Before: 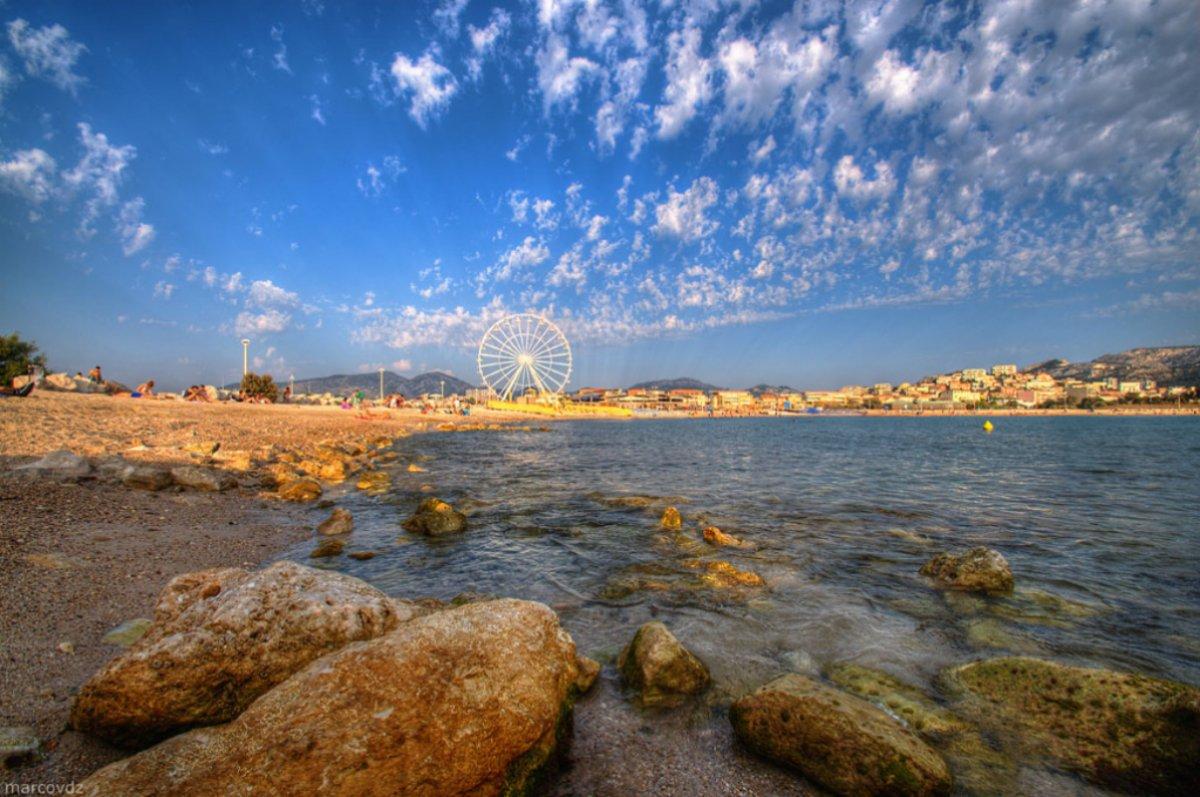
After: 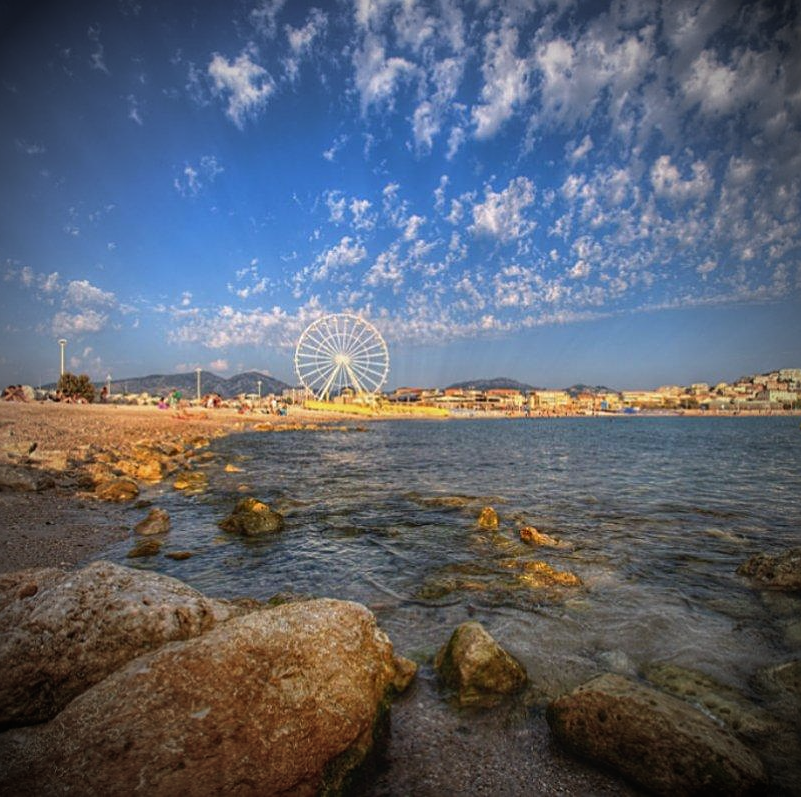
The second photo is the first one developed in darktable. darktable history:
sharpen: on, module defaults
exposure: black level correction 0, compensate highlight preservation false
tone equalizer: edges refinement/feathering 500, mask exposure compensation -1.57 EV, preserve details no
crop and rotate: left 15.31%, right 17.901%
vignetting: fall-off start 67.79%, fall-off radius 67.2%, brightness -0.887, automatic ratio true
contrast brightness saturation: contrast -0.079, brightness -0.041, saturation -0.106
